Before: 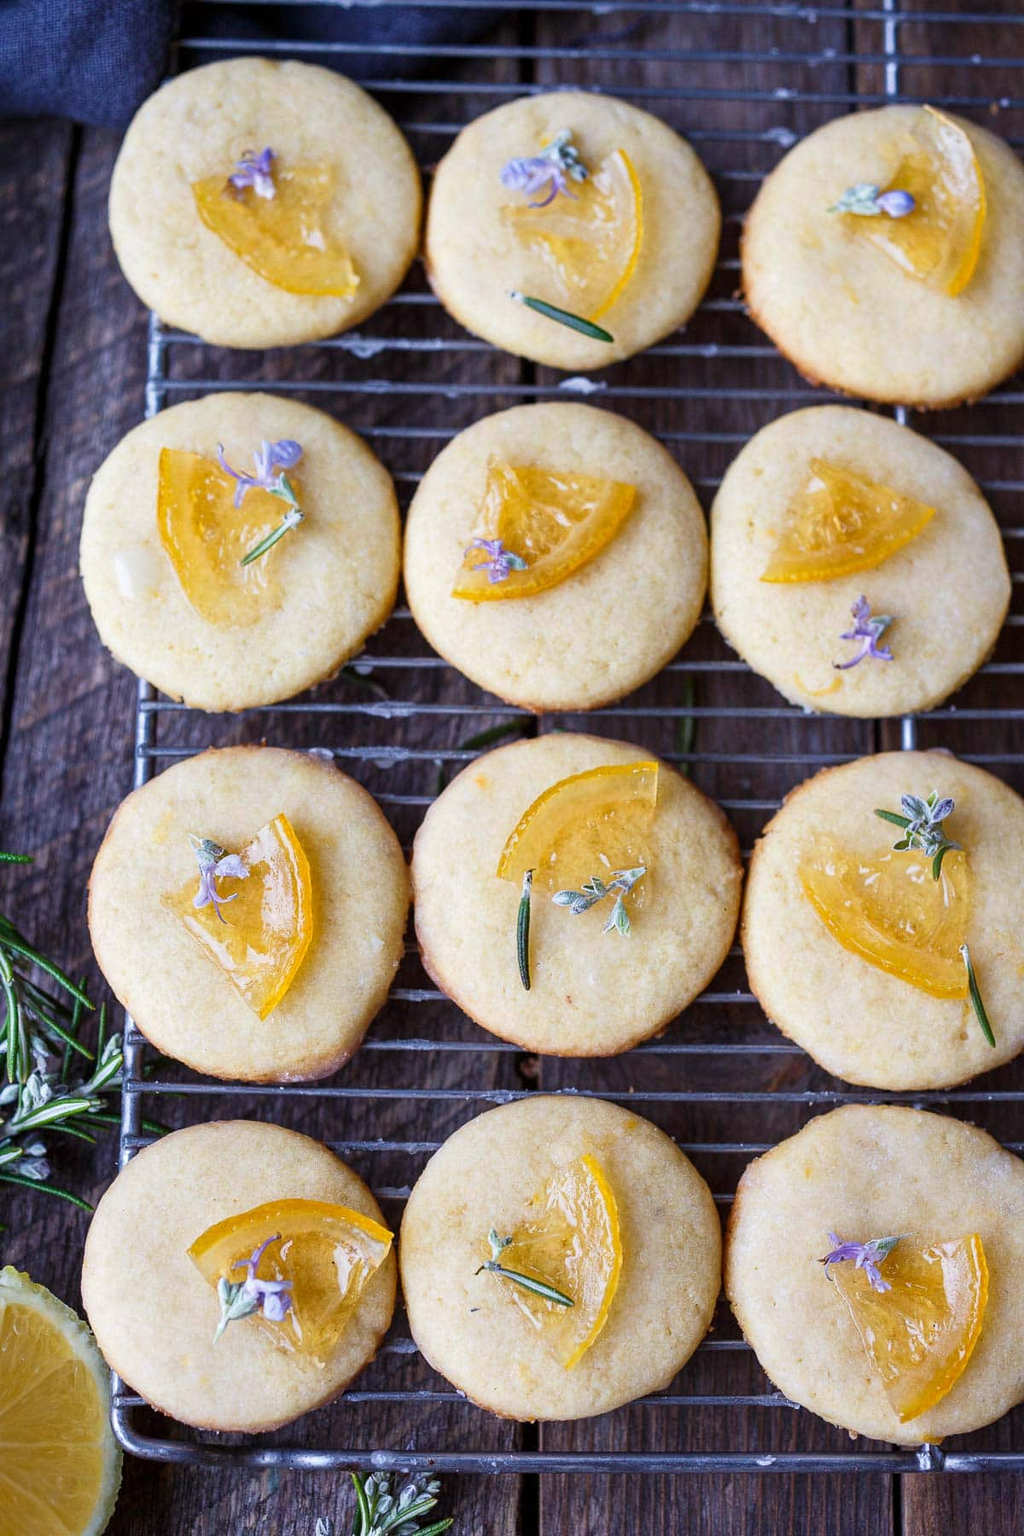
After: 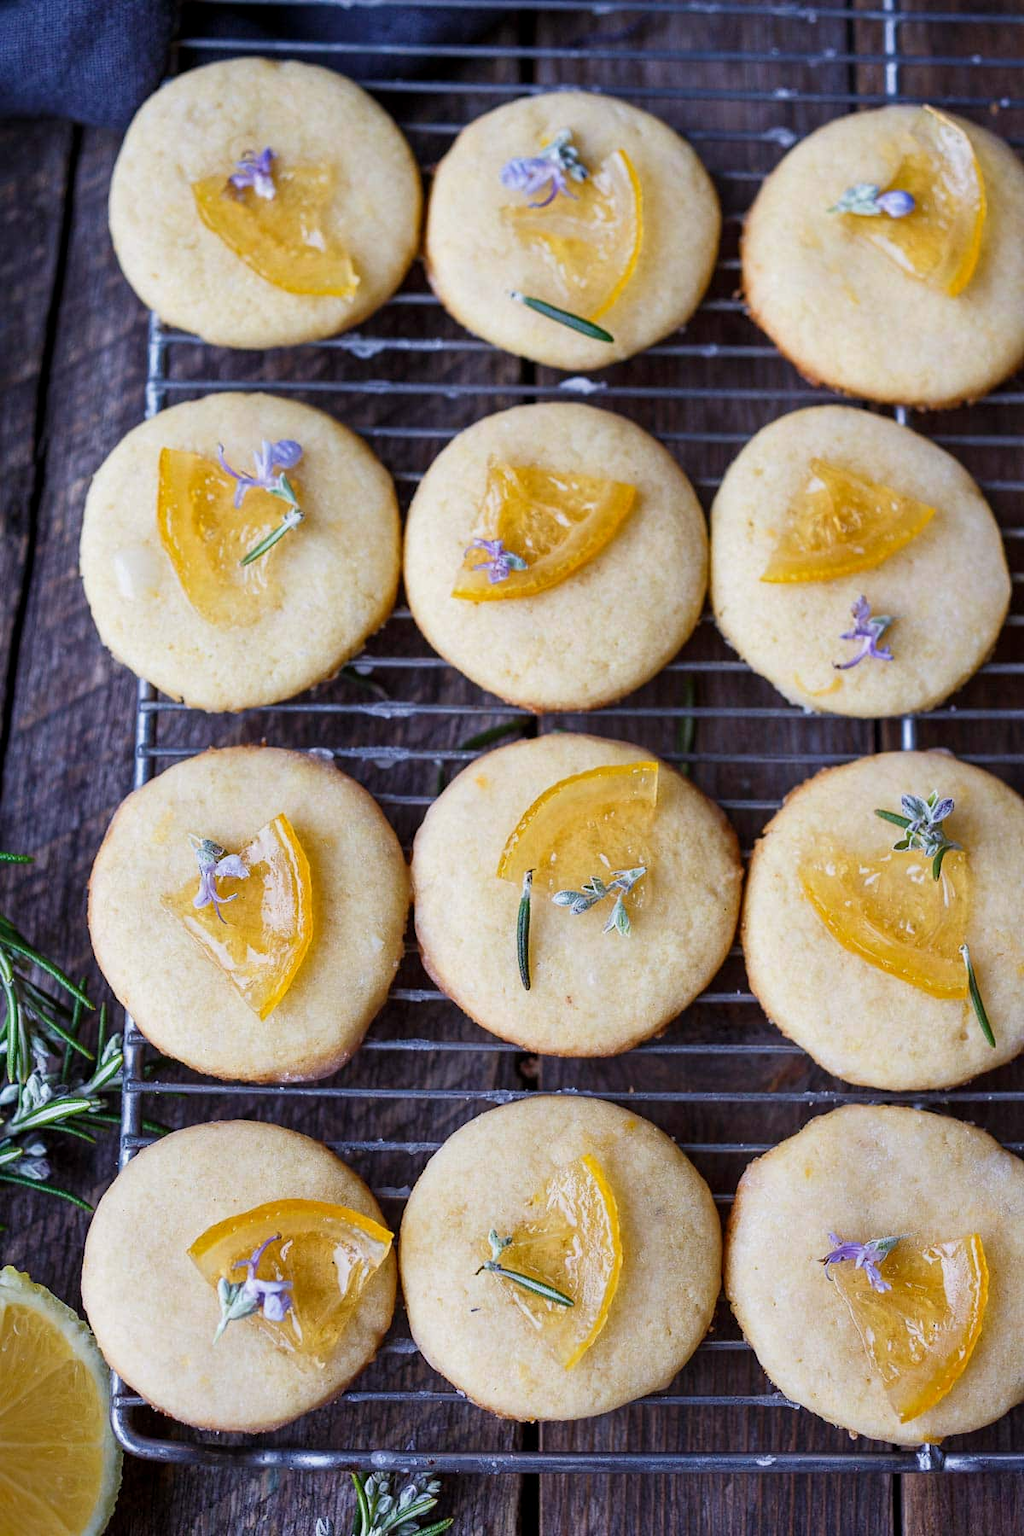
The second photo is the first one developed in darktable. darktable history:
exposure: black level correction 0.001, exposure -0.122 EV, compensate highlight preservation false
